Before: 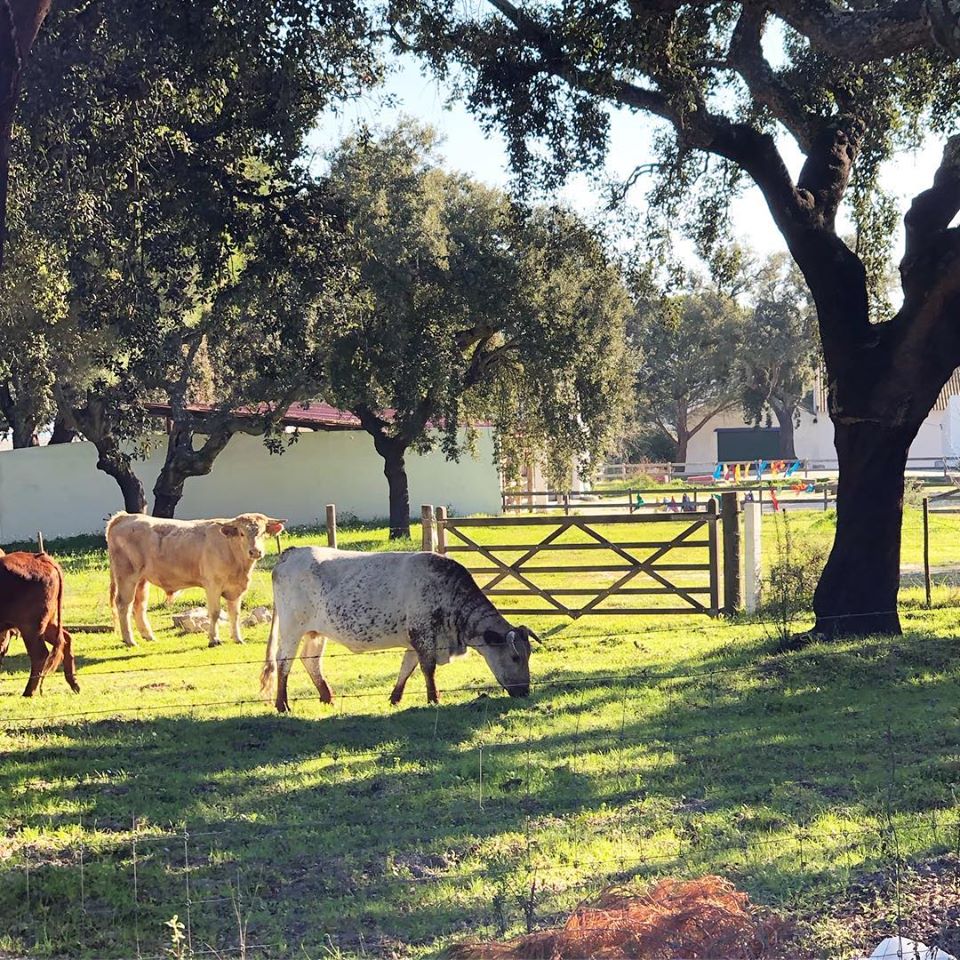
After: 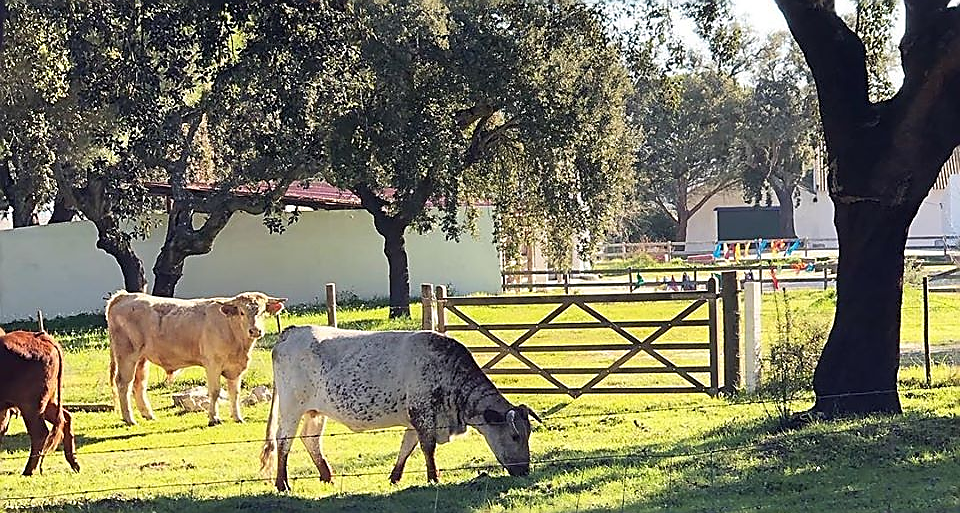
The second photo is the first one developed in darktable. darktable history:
sharpen: radius 1.4, amount 1.25, threshold 0.7
crop and rotate: top 23.043%, bottom 23.437%
